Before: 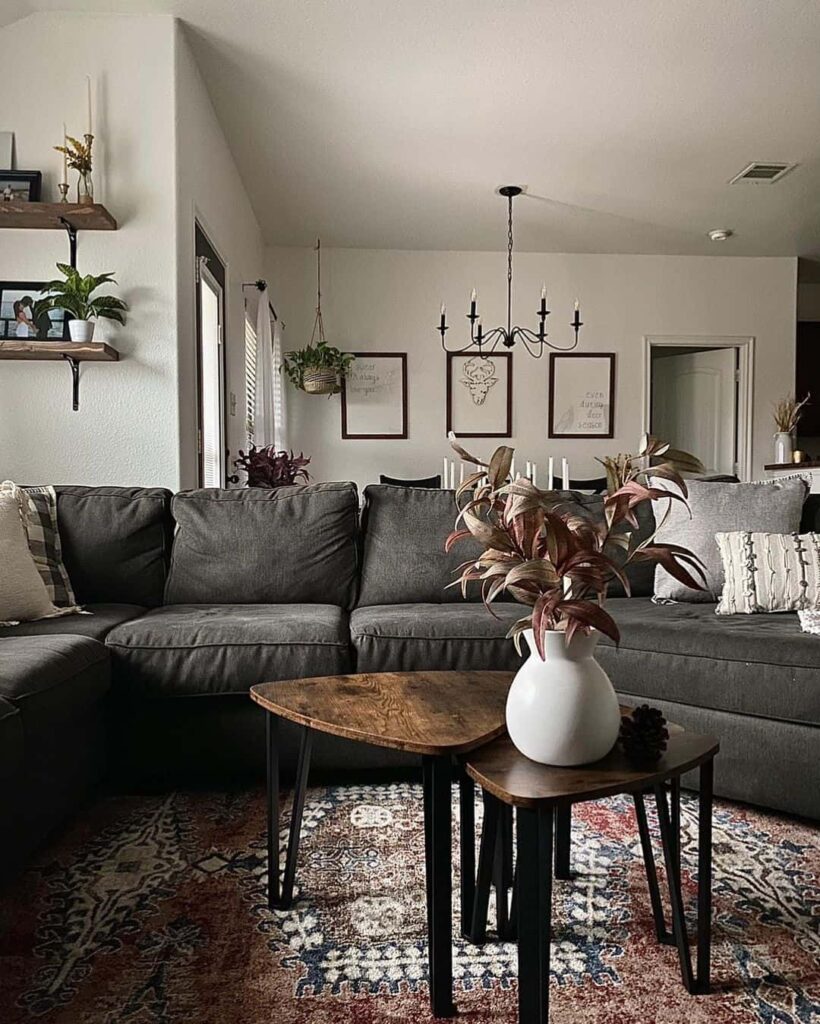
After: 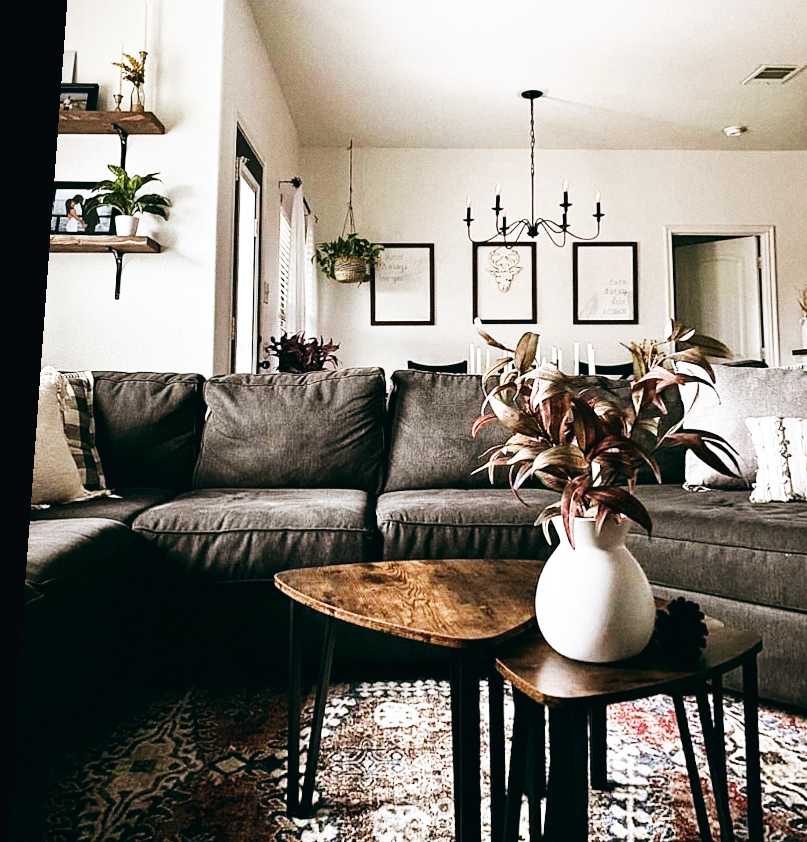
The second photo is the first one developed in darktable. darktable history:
color balance: lift [1, 0.994, 1.002, 1.006], gamma [0.957, 1.081, 1.016, 0.919], gain [0.97, 0.972, 1.01, 1.028], input saturation 91.06%, output saturation 79.8%
rotate and perspective: rotation 0.128°, lens shift (vertical) -0.181, lens shift (horizontal) -0.044, shear 0.001, automatic cropping off
crop: top 7.49%, right 9.717%, bottom 11.943%
color balance rgb: shadows lift › chroma 1%, shadows lift › hue 28.8°, power › hue 60°, highlights gain › chroma 1%, highlights gain › hue 60°, global offset › luminance 0.25%, perceptual saturation grading › highlights -20%, perceptual saturation grading › shadows 20%, perceptual brilliance grading › highlights 5%, perceptual brilliance grading › shadows -10%, global vibrance 19.67%
grain: on, module defaults
white balance: red 0.954, blue 1.079
base curve: curves: ch0 [(0, 0) (0.007, 0.004) (0.027, 0.03) (0.046, 0.07) (0.207, 0.54) (0.442, 0.872) (0.673, 0.972) (1, 1)], preserve colors none
tone curve: curves: ch0 [(0, 0.008) (0.083, 0.073) (0.28, 0.286) (0.528, 0.559) (0.961, 0.966) (1, 1)], color space Lab, linked channels, preserve colors none
